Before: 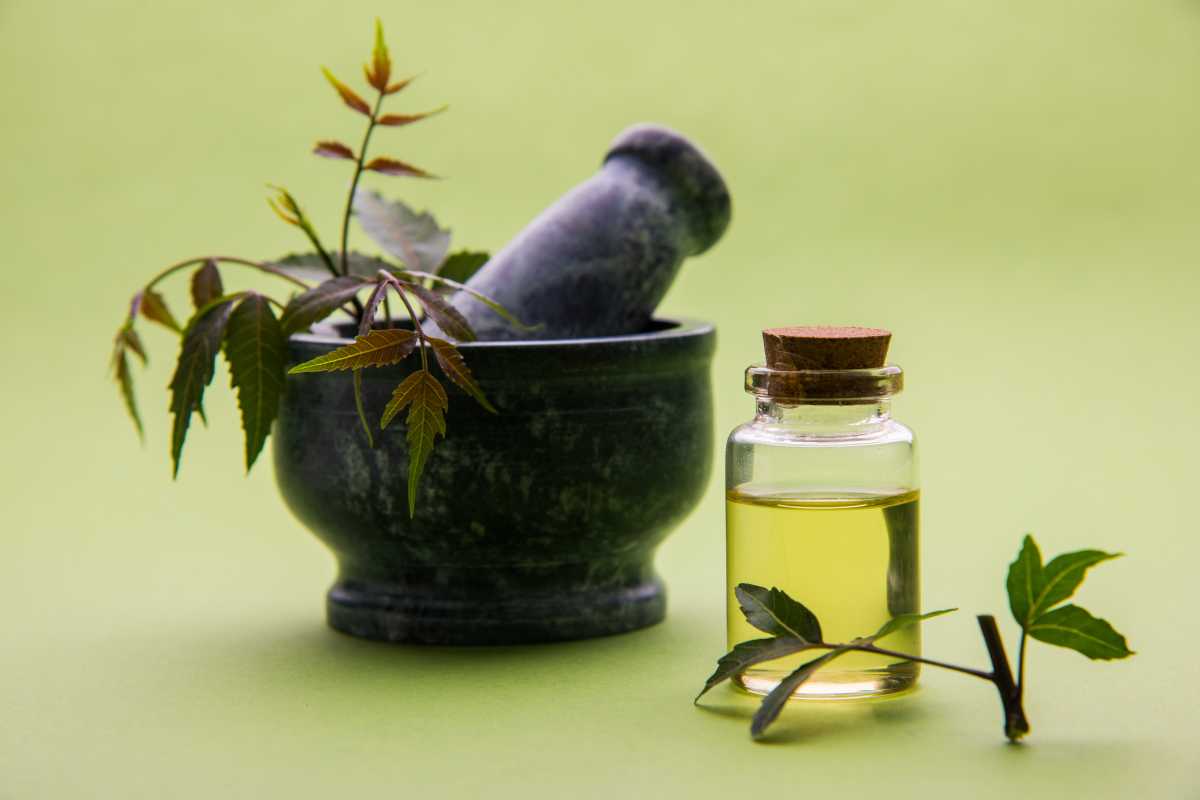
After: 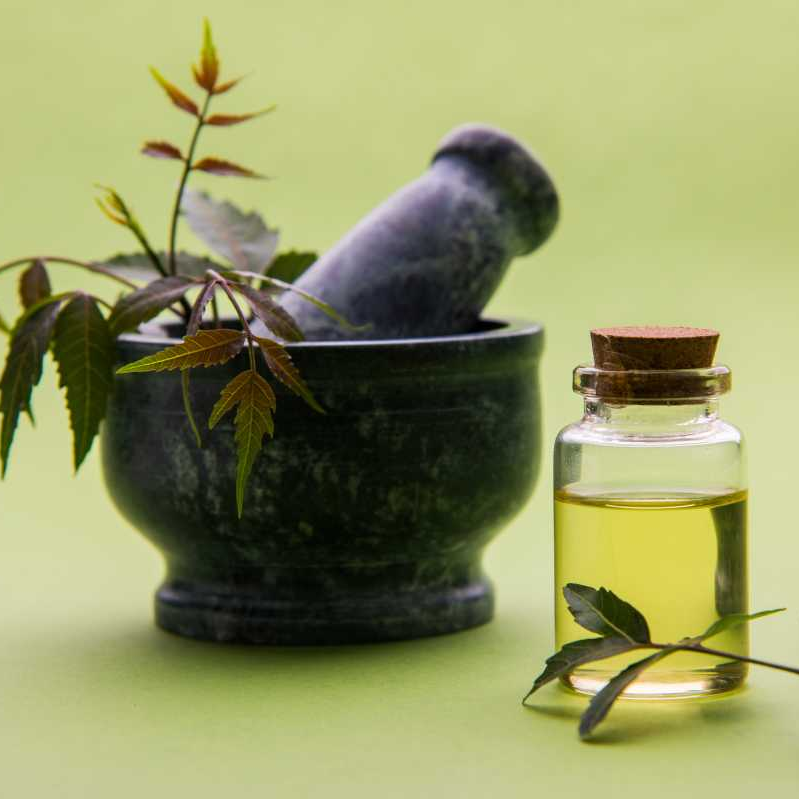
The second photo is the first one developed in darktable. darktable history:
crop and rotate: left 14.362%, right 18.978%
